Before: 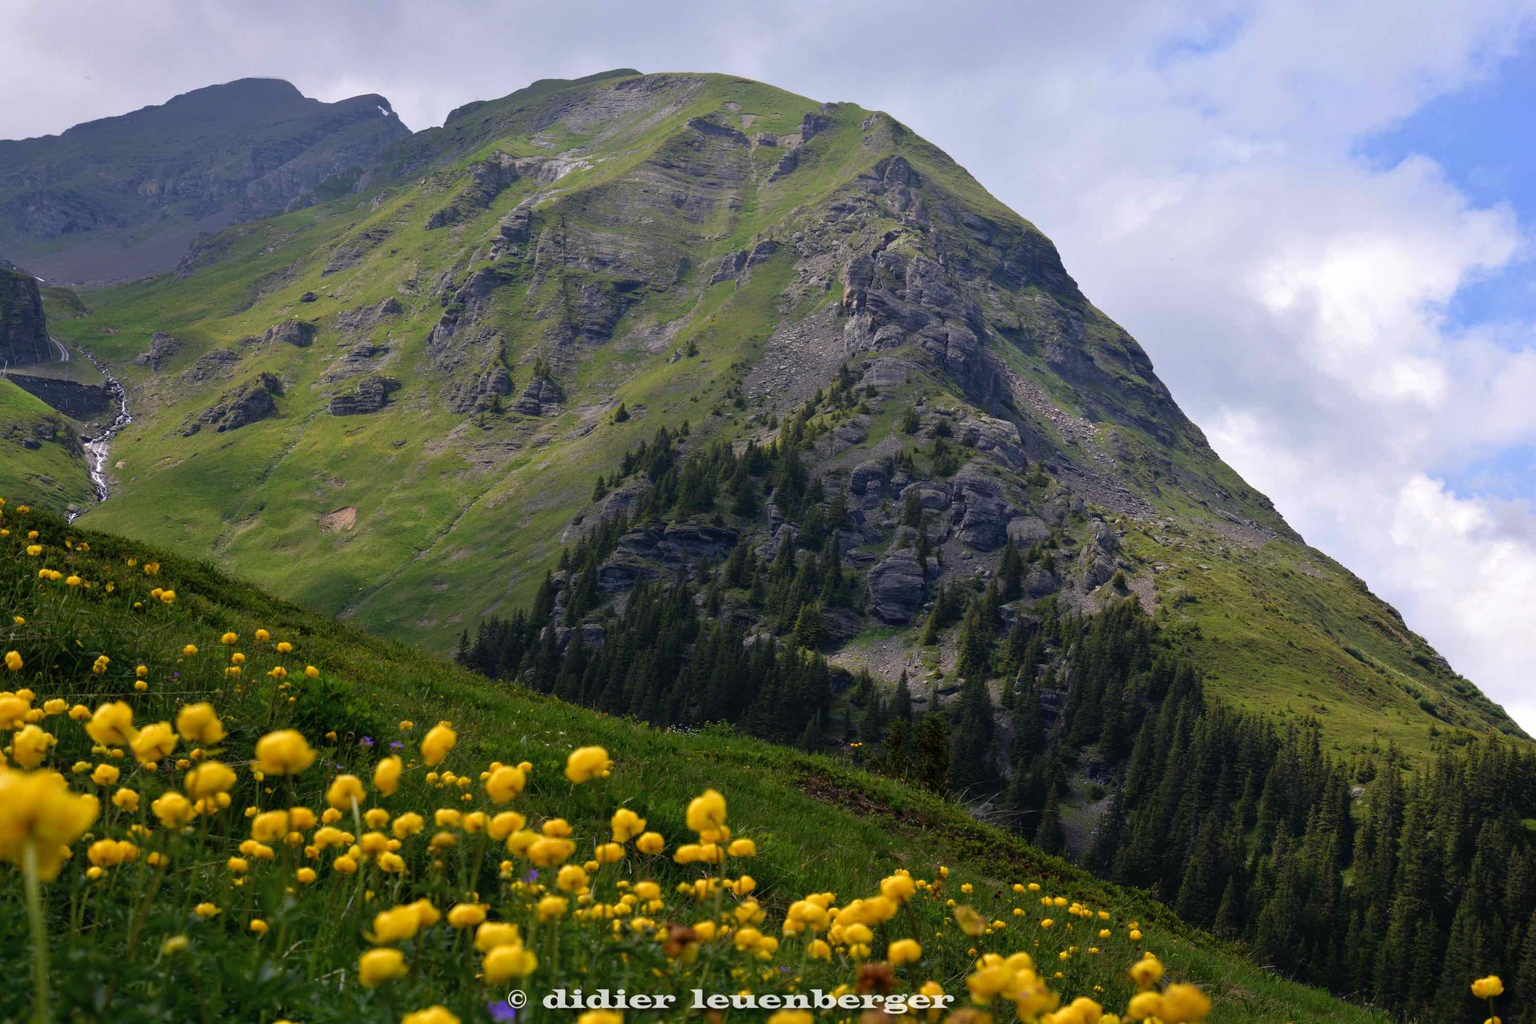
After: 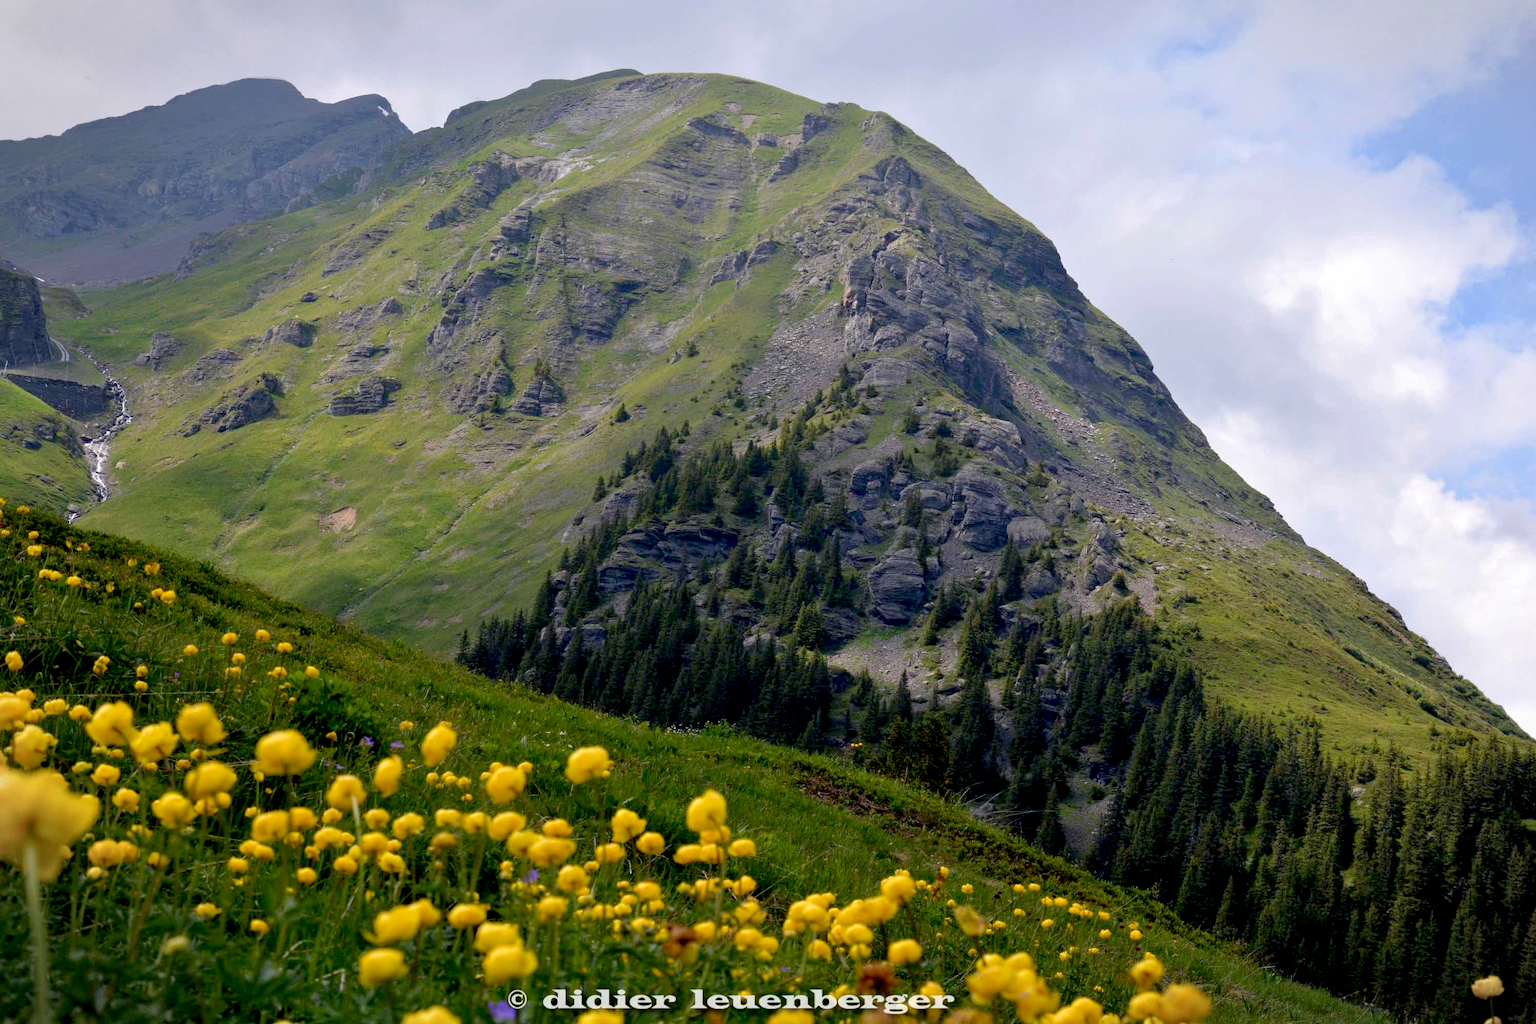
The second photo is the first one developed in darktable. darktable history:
exposure: black level correction 0.012, compensate highlight preservation false
vignetting: fall-off start 100%, brightness -0.282, width/height ratio 1.31
